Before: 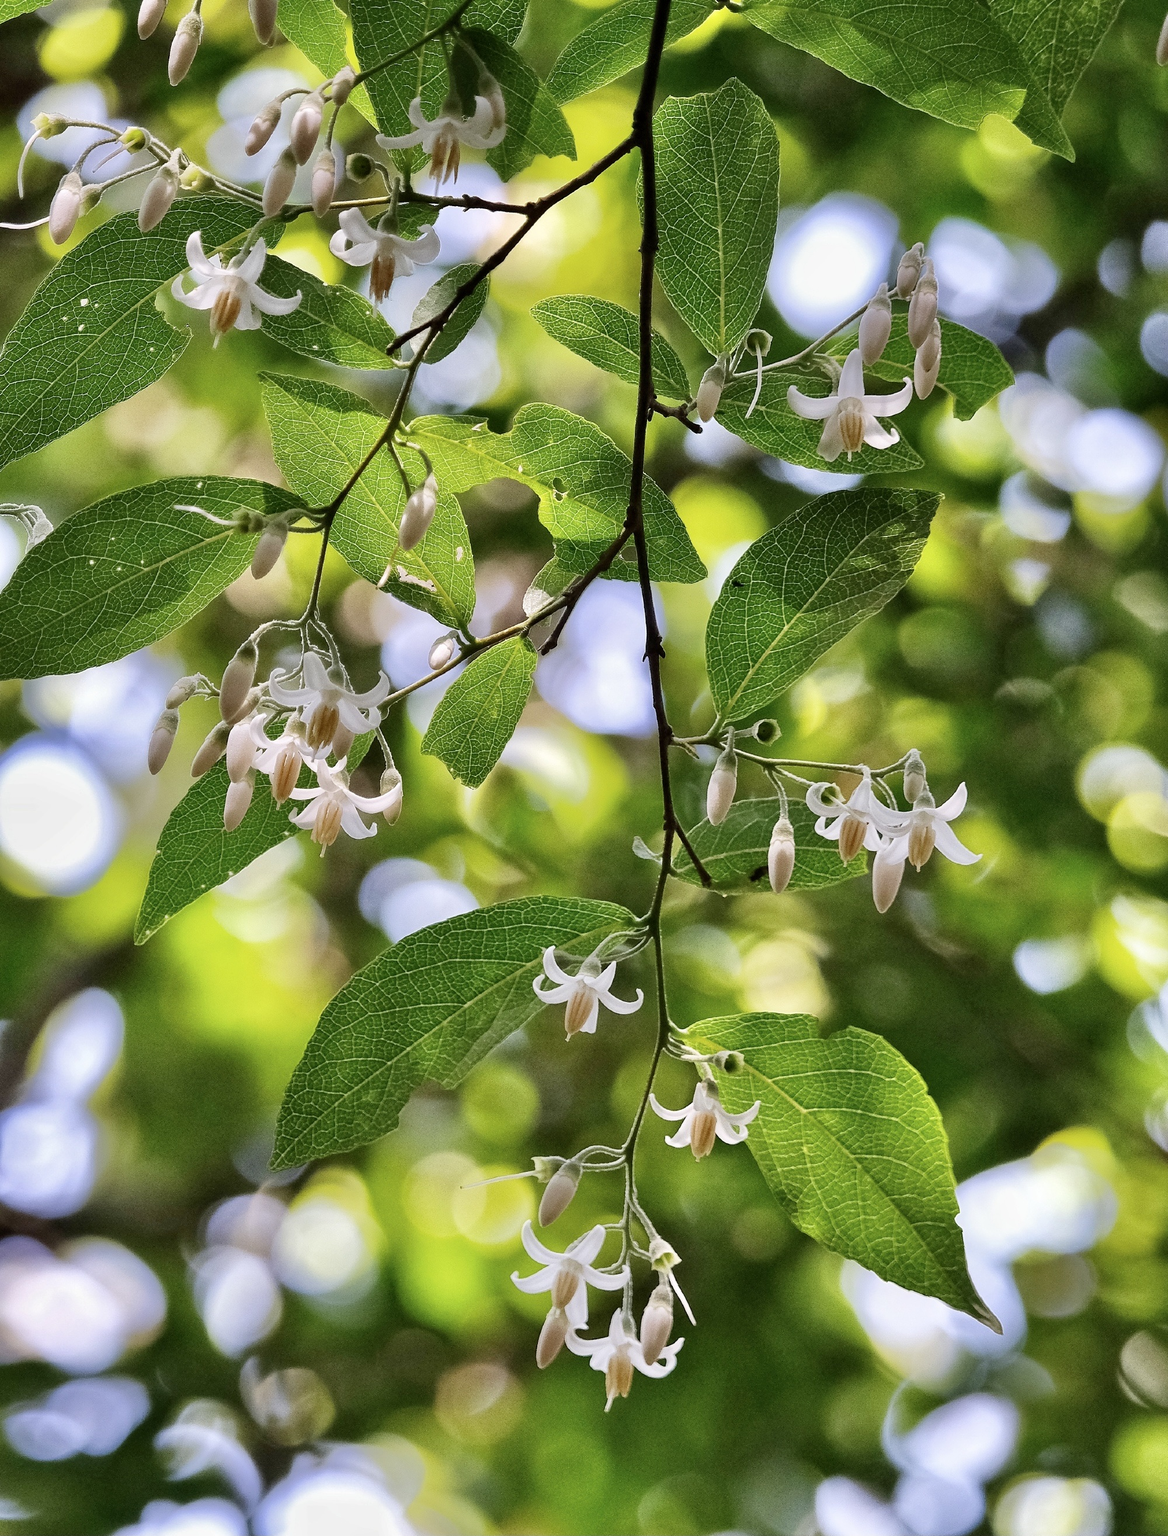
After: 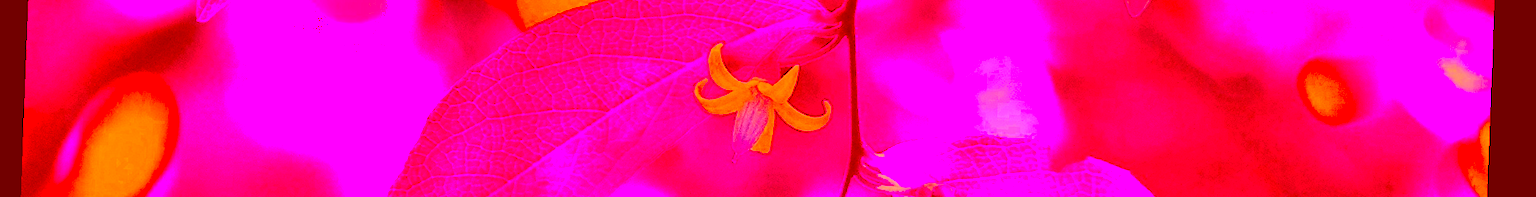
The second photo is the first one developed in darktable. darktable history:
exposure: exposure 0.6 EV, compensate highlight preservation false
color correction: highlights a* -39.68, highlights b* -40, shadows a* -40, shadows b* -40, saturation -3
rotate and perspective: rotation 2.17°, automatic cropping off
shadows and highlights: shadows 24.5, highlights -78.15, soften with gaussian
crop and rotate: top 59.084%, bottom 30.916%
